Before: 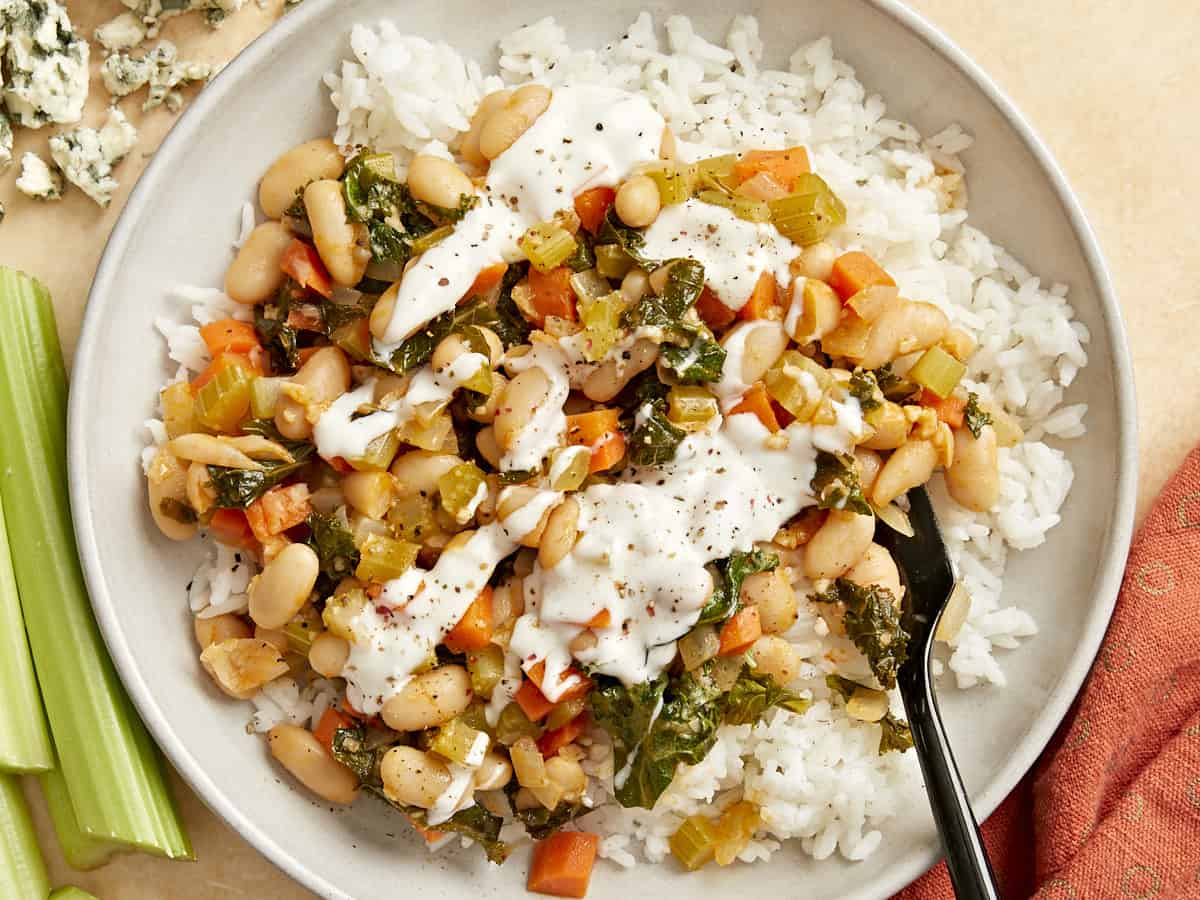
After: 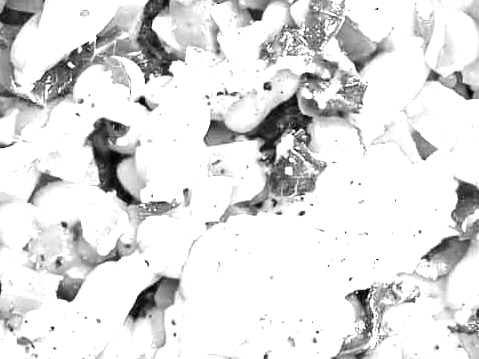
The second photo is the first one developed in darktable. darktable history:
exposure: exposure 2.25 EV, compensate highlight preservation false
color balance rgb: perceptual saturation grading › global saturation -0.31%, global vibrance -8%, contrast -13%, saturation formula JzAzBz (2021)
monochrome: a 32, b 64, size 2.3
vignetting: fall-off radius 60.92%
crop: left 30%, top 30%, right 30%, bottom 30%
